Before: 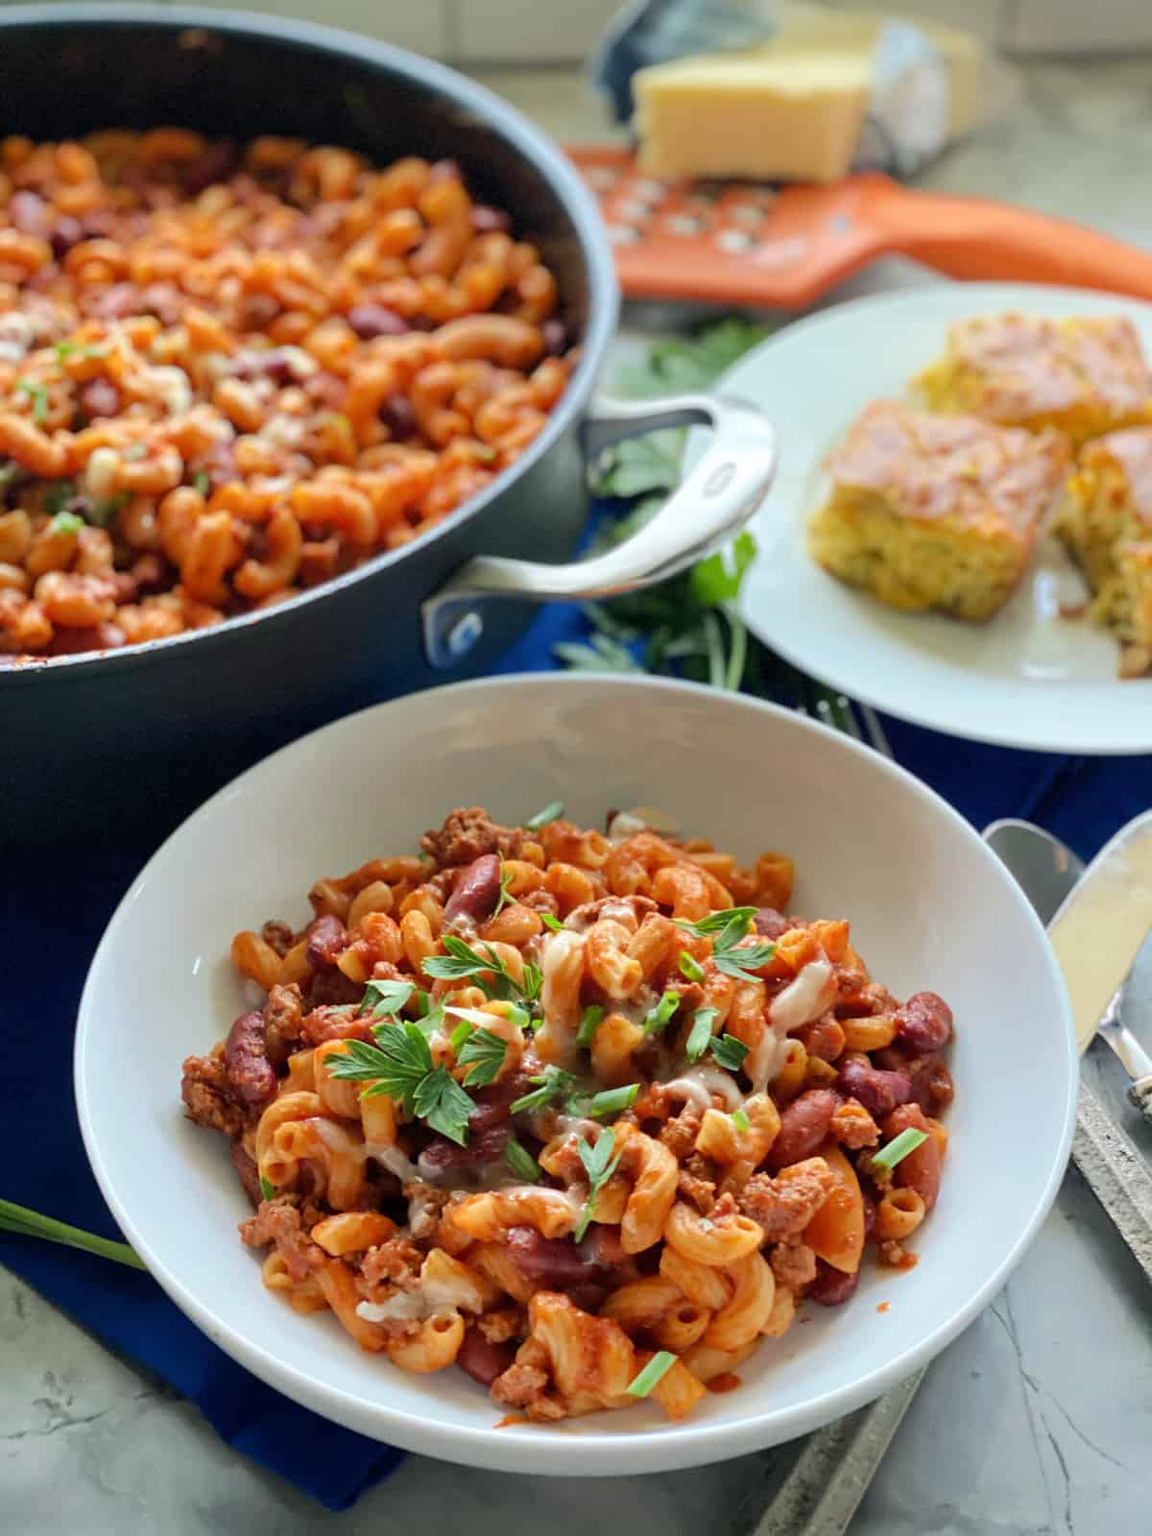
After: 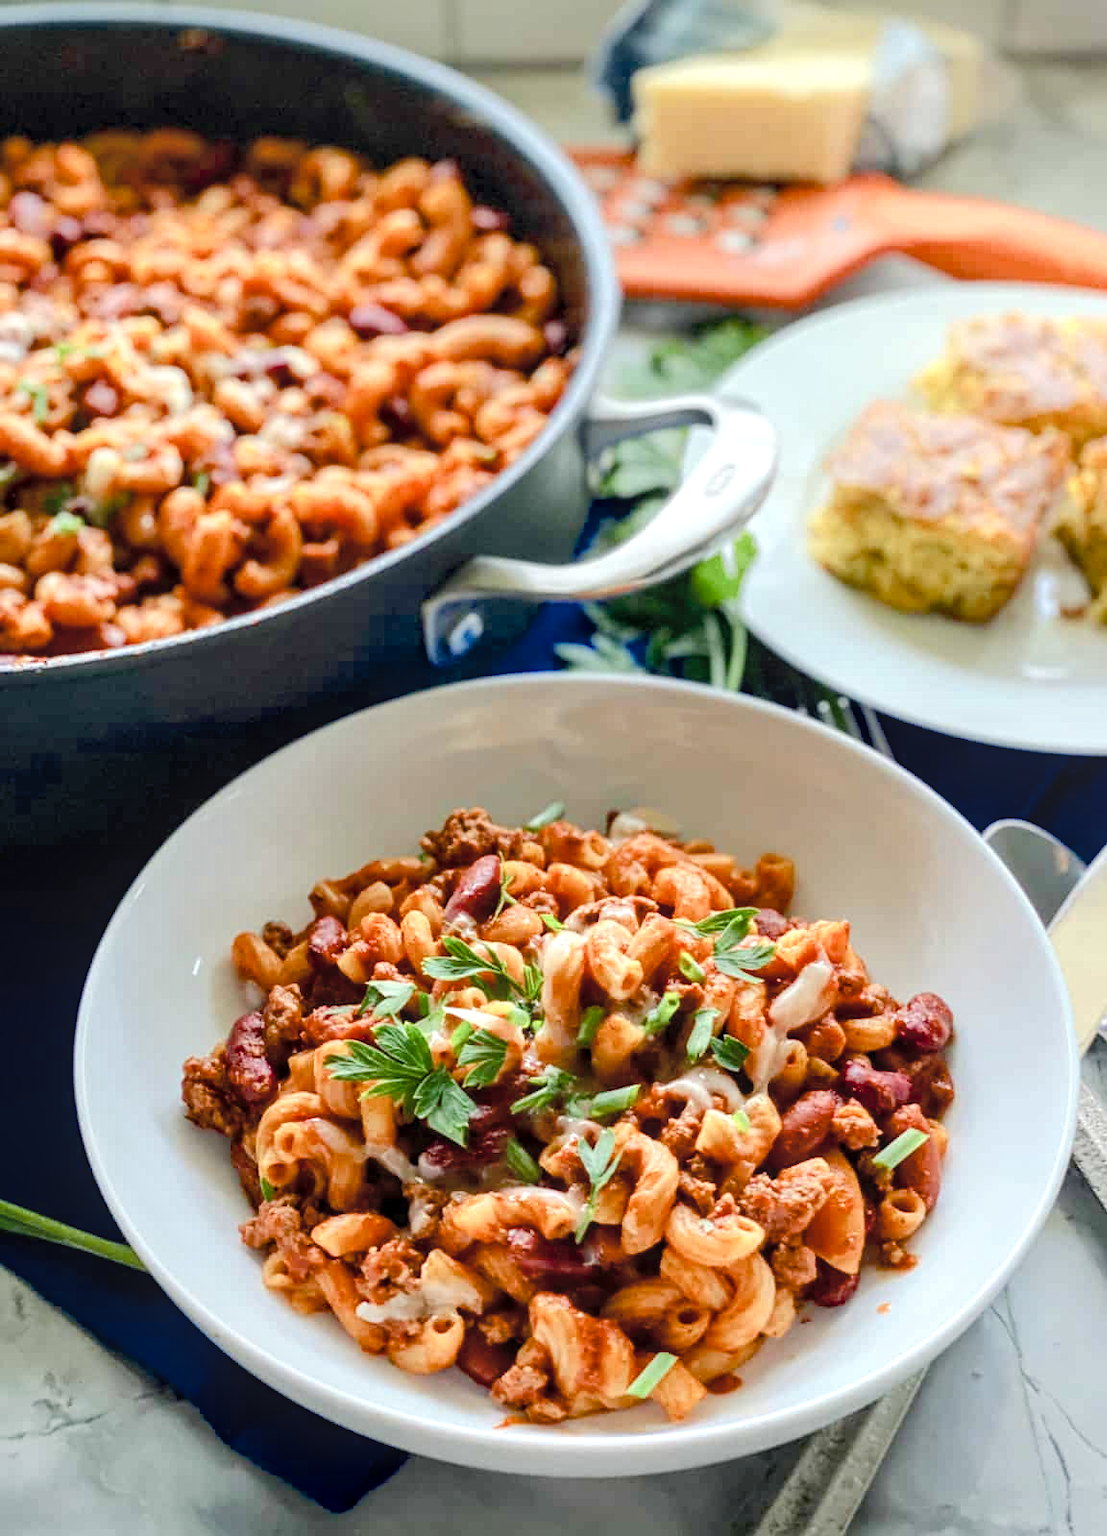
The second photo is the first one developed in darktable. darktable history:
local contrast: on, module defaults
crop: right 3.848%, bottom 0.051%
contrast brightness saturation: brightness 0.148
color balance rgb: perceptual saturation grading › global saturation 20%, perceptual saturation grading › highlights -49.018%, perceptual saturation grading › shadows 24.309%, perceptual brilliance grading › highlights 6.996%, perceptual brilliance grading › mid-tones 17.235%, perceptual brilliance grading › shadows -5.262%, saturation formula JzAzBz (2021)
